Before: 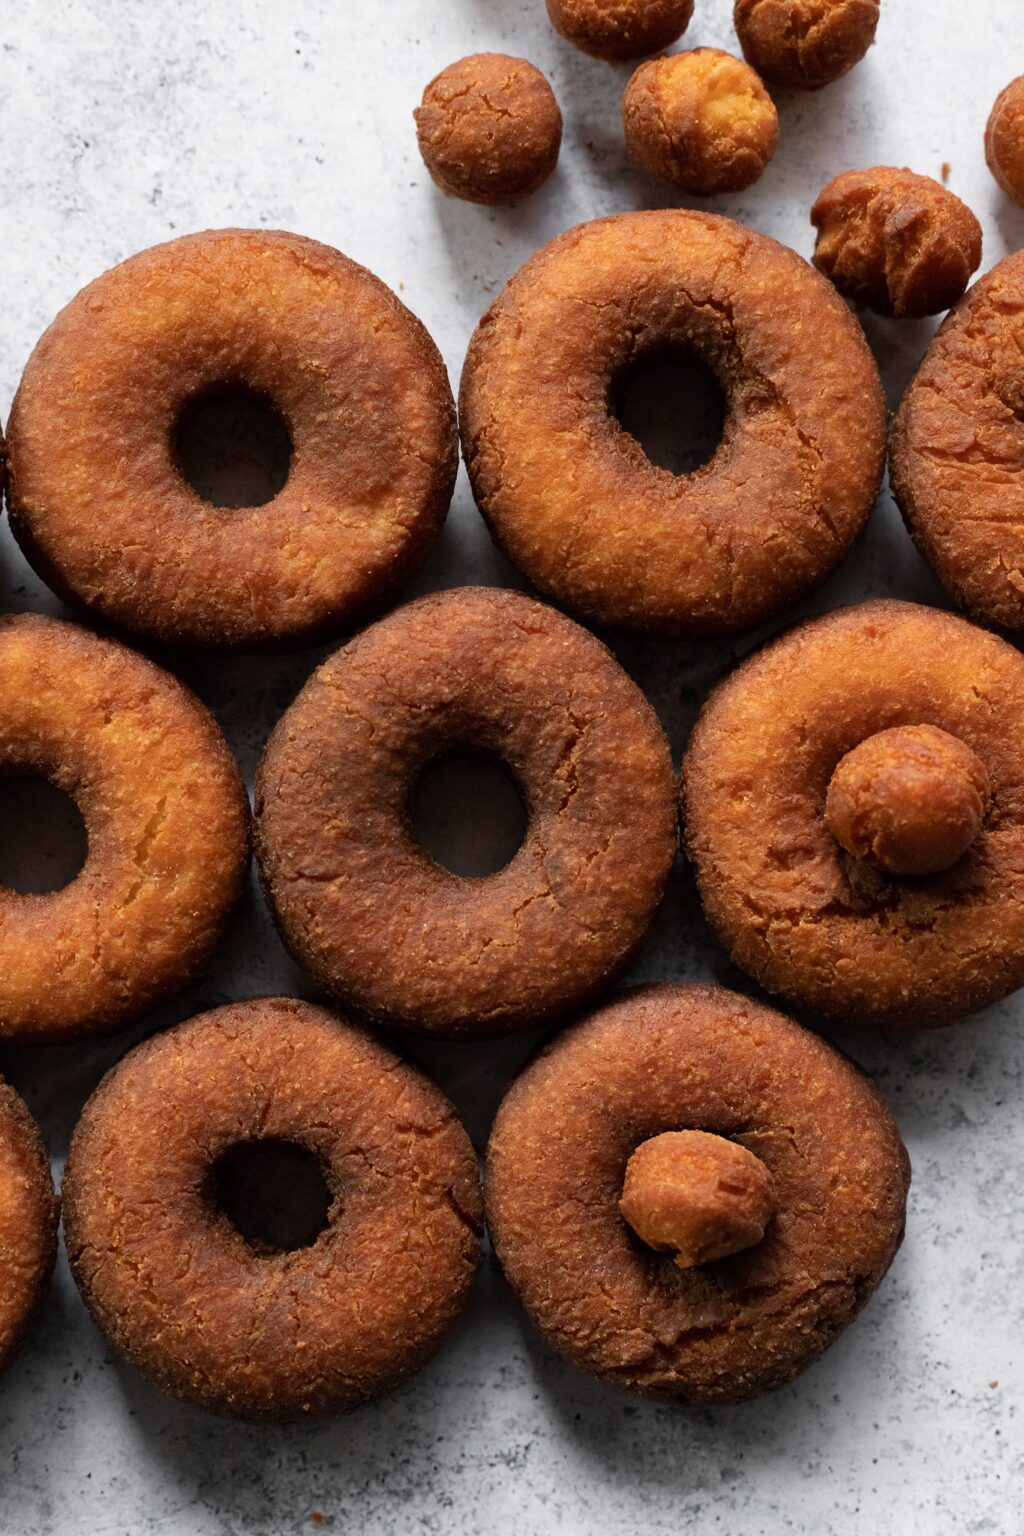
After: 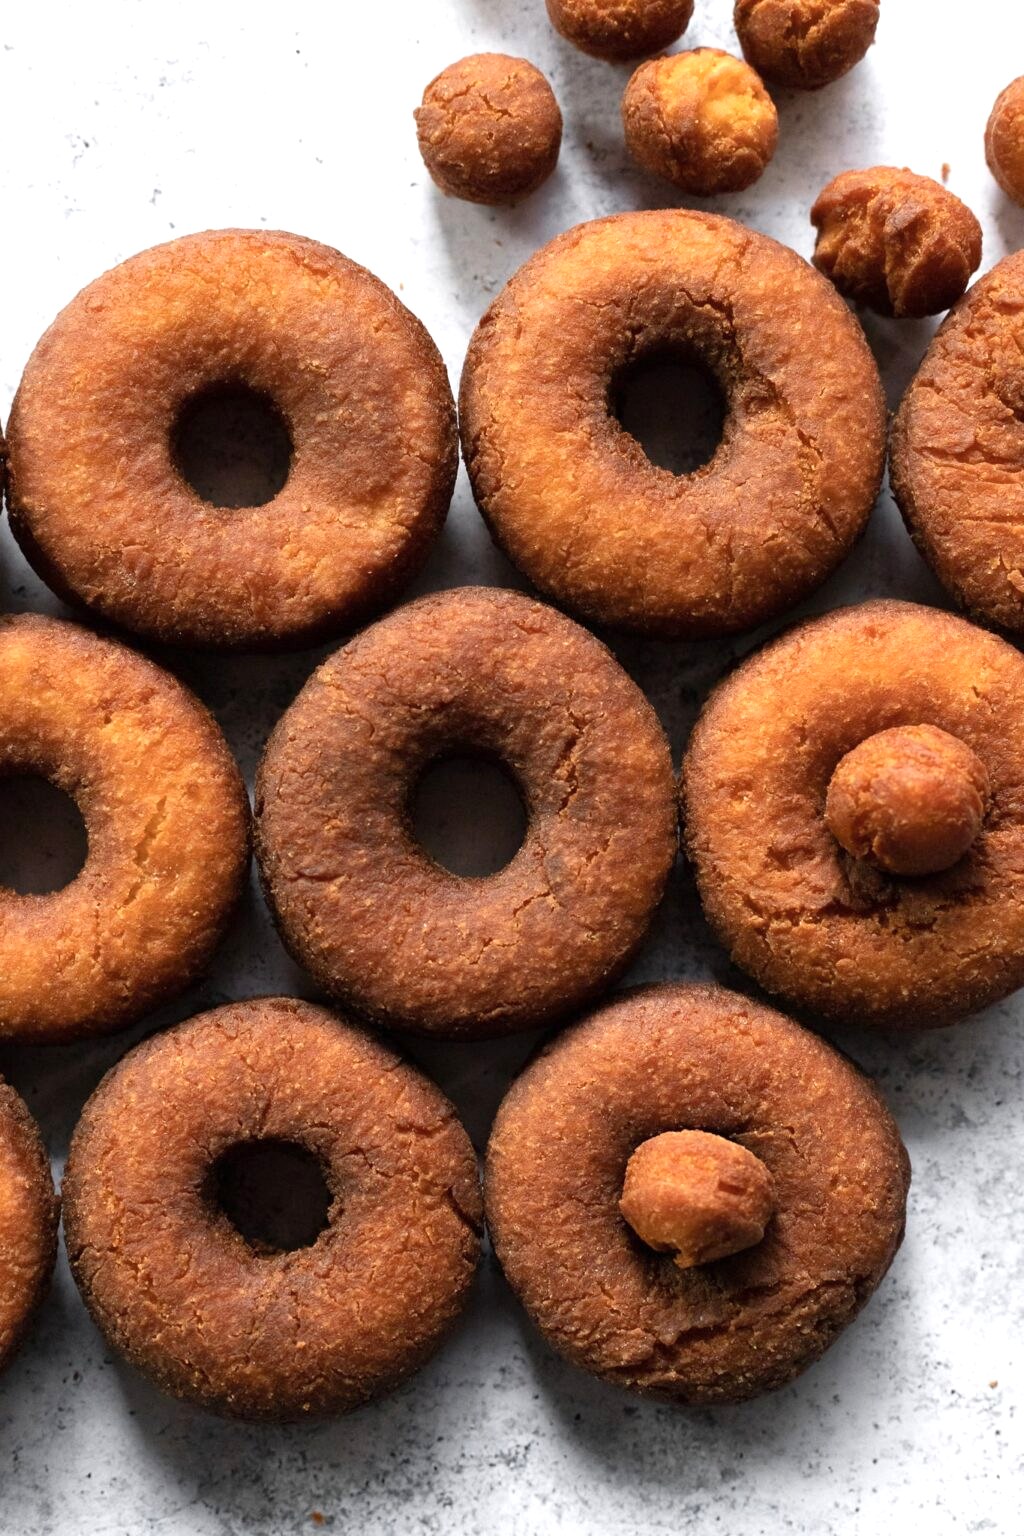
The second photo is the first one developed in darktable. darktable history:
contrast brightness saturation: saturation -0.05
exposure: exposure 0.574 EV, compensate highlight preservation false
